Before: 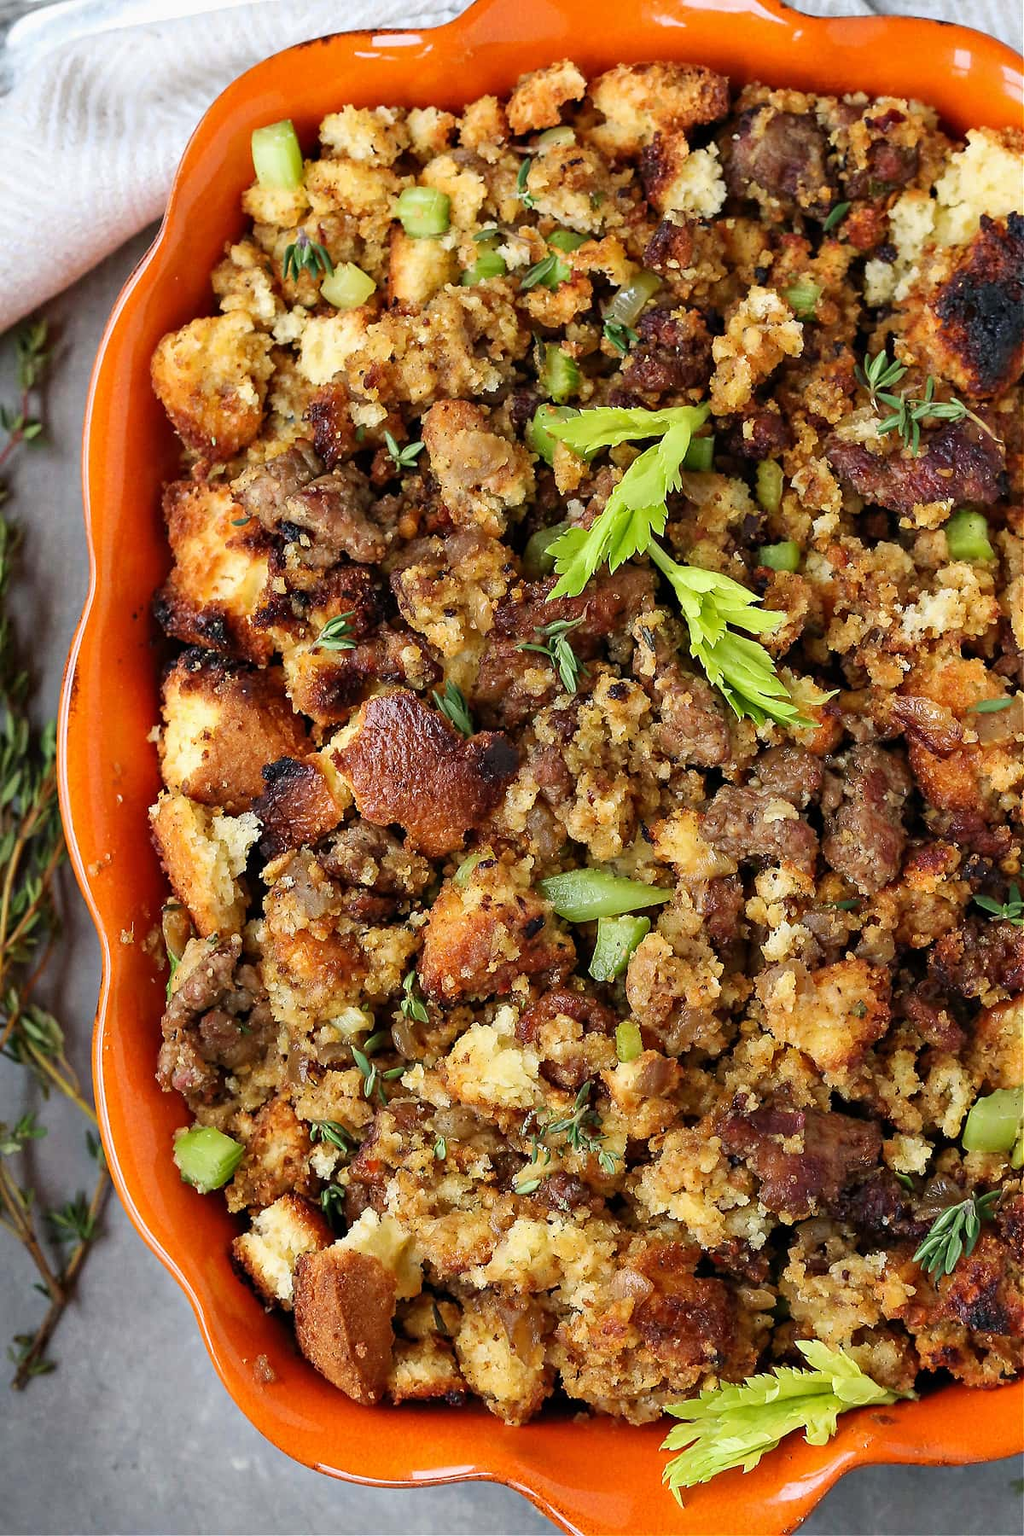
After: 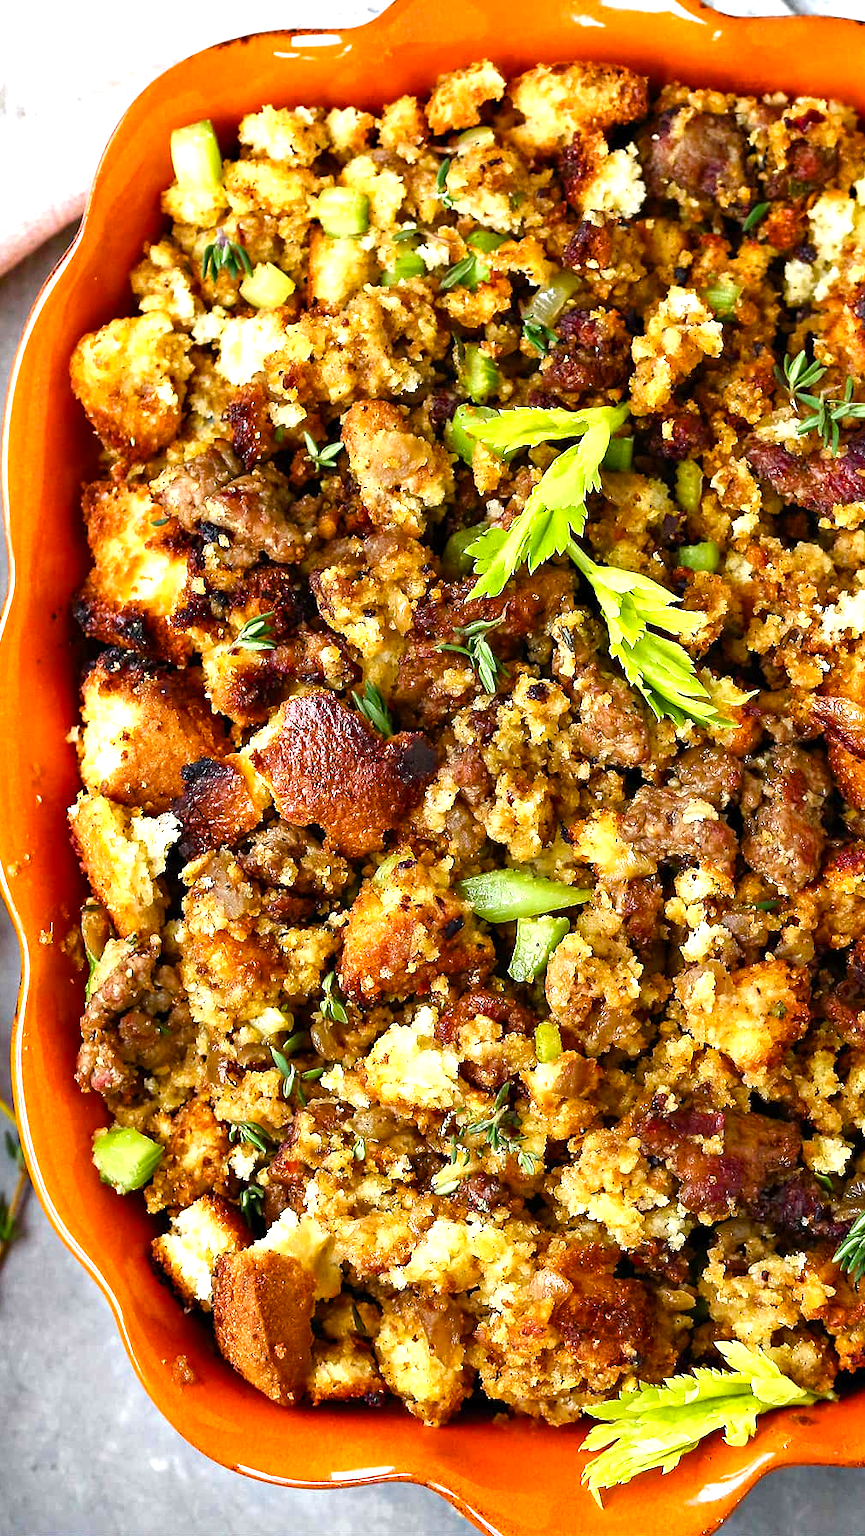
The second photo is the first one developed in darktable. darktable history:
crop: left 7.974%, right 7.484%
color balance rgb: perceptual saturation grading › global saturation 20%, perceptual saturation grading › highlights -25.861%, perceptual saturation grading › shadows 49.439%, perceptual brilliance grading › global brilliance 12.822%, perceptual brilliance grading › highlights 14.681%
